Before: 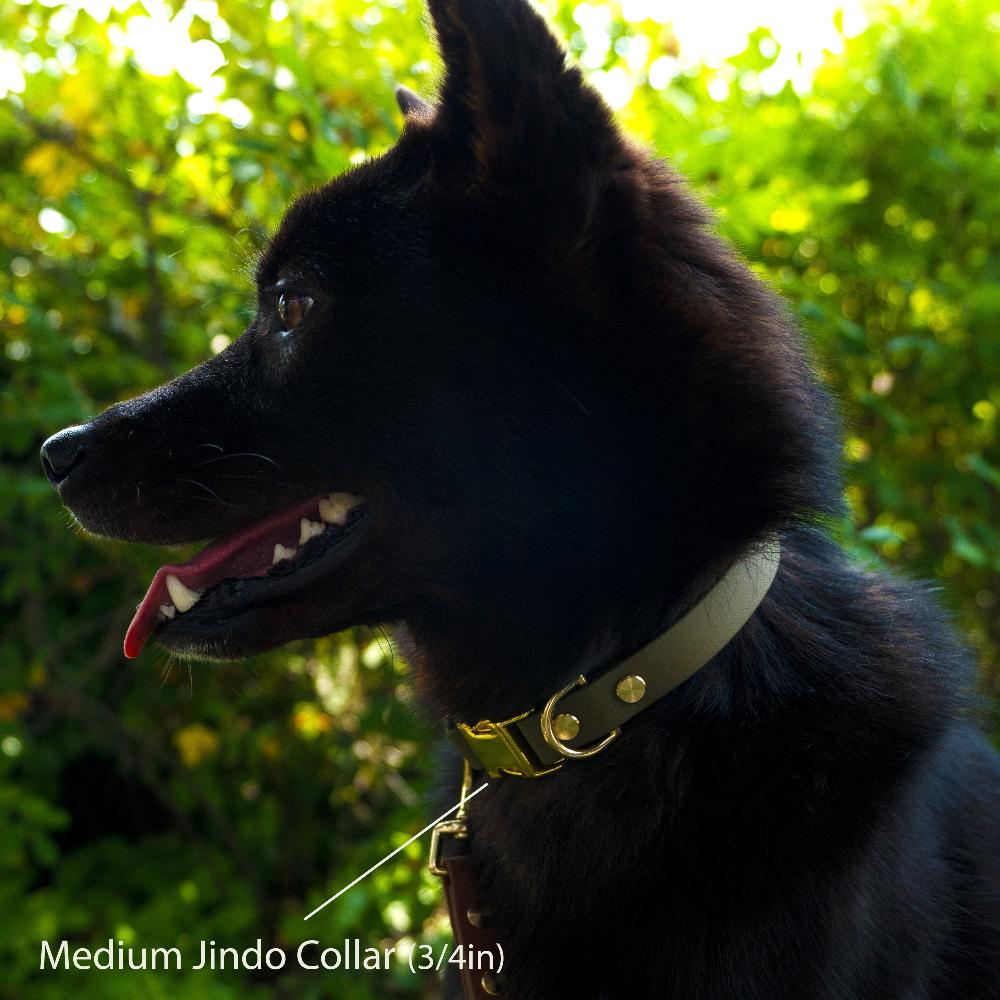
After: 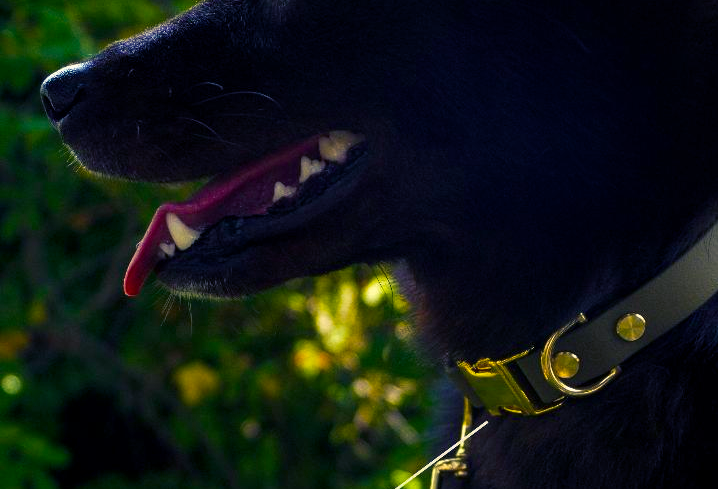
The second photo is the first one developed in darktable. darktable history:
color balance rgb: shadows lift › luminance -28.997%, shadows lift › chroma 15.055%, shadows lift › hue 270.21°, highlights gain › chroma 2.045%, highlights gain › hue 73.42°, perceptual saturation grading › global saturation 36.988%
local contrast: mode bilateral grid, contrast 14, coarseness 35, detail 104%, midtone range 0.2
crop: top 36.248%, right 28.167%, bottom 14.818%
